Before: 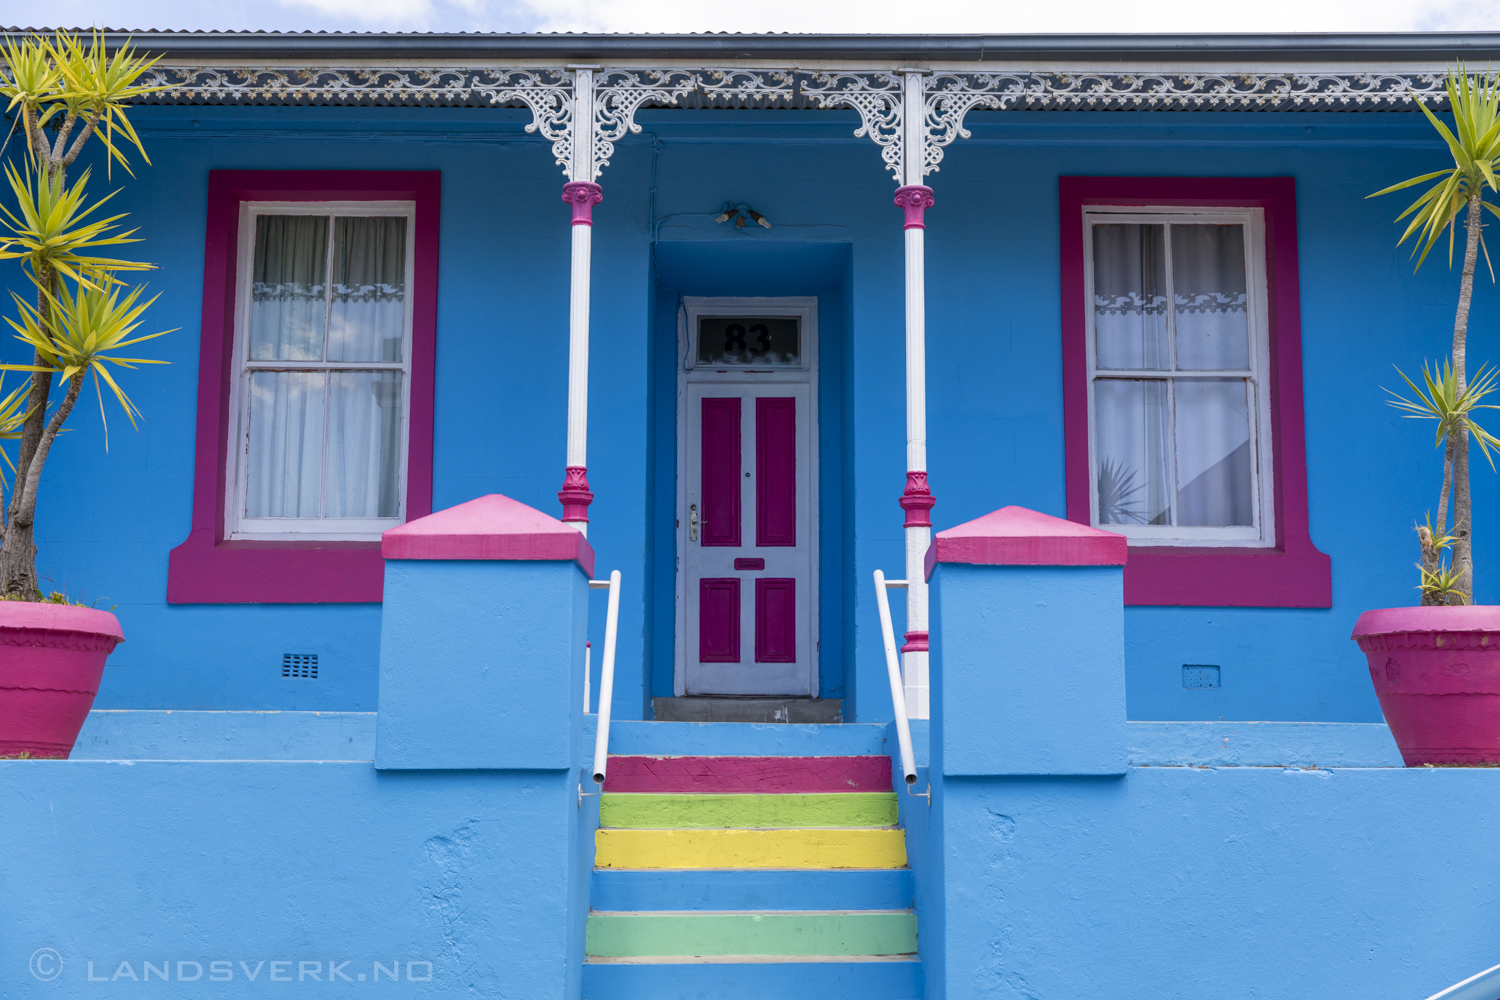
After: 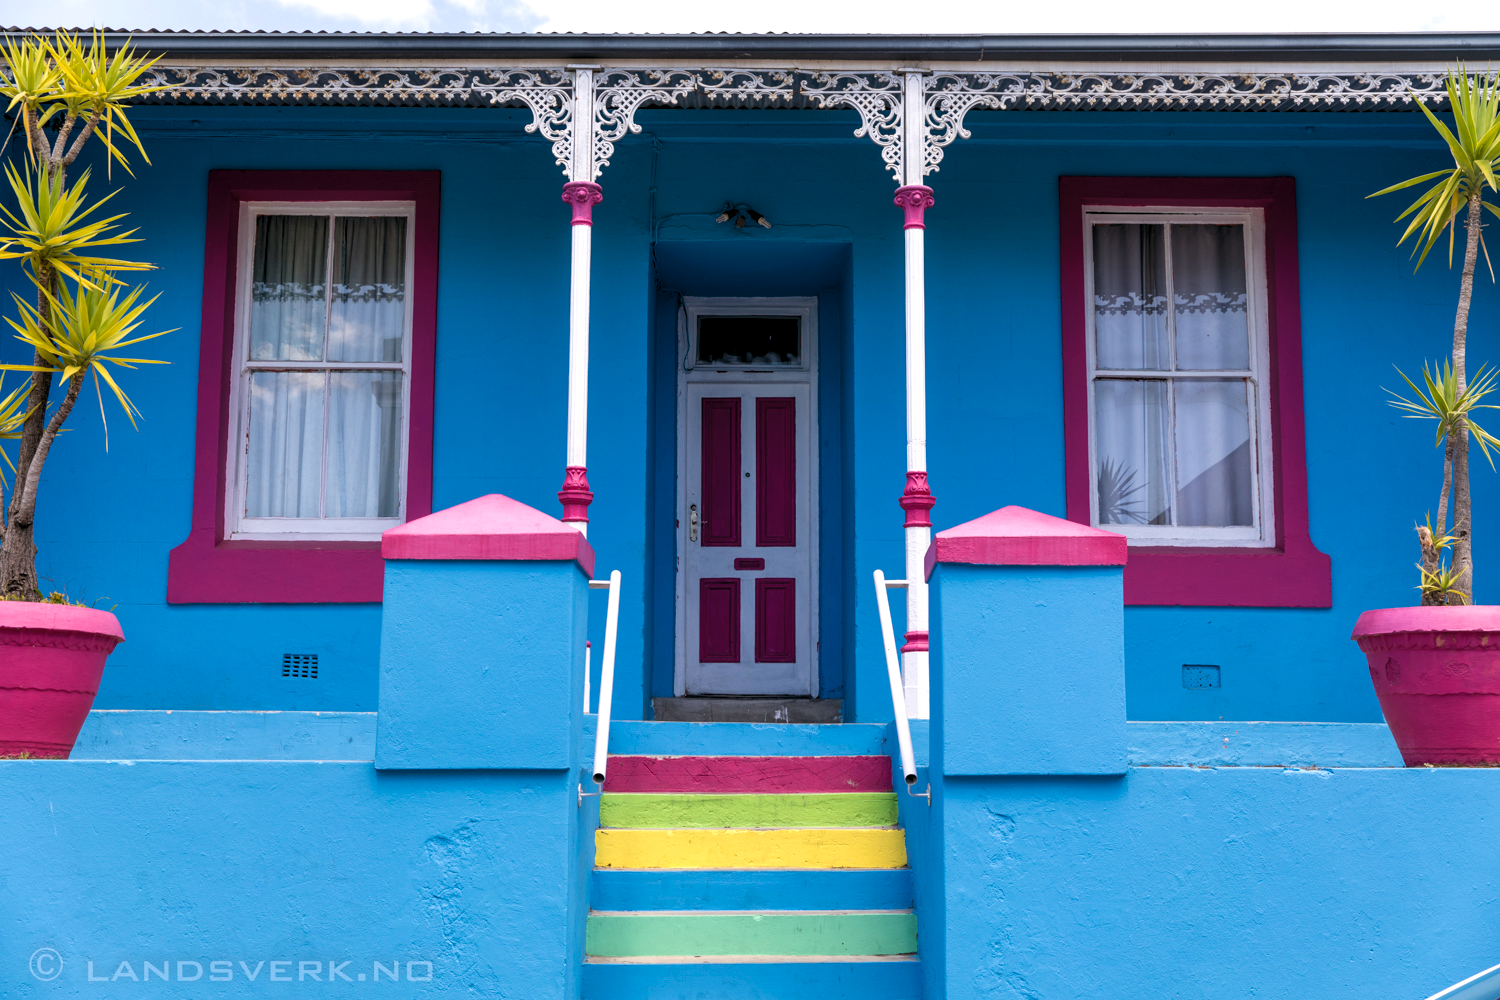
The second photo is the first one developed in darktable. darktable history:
levels: levels [0.052, 0.496, 0.908]
color balance: lift [0.998, 0.998, 1.001, 1.002], gamma [0.995, 1.025, 0.992, 0.975], gain [0.995, 1.02, 0.997, 0.98]
